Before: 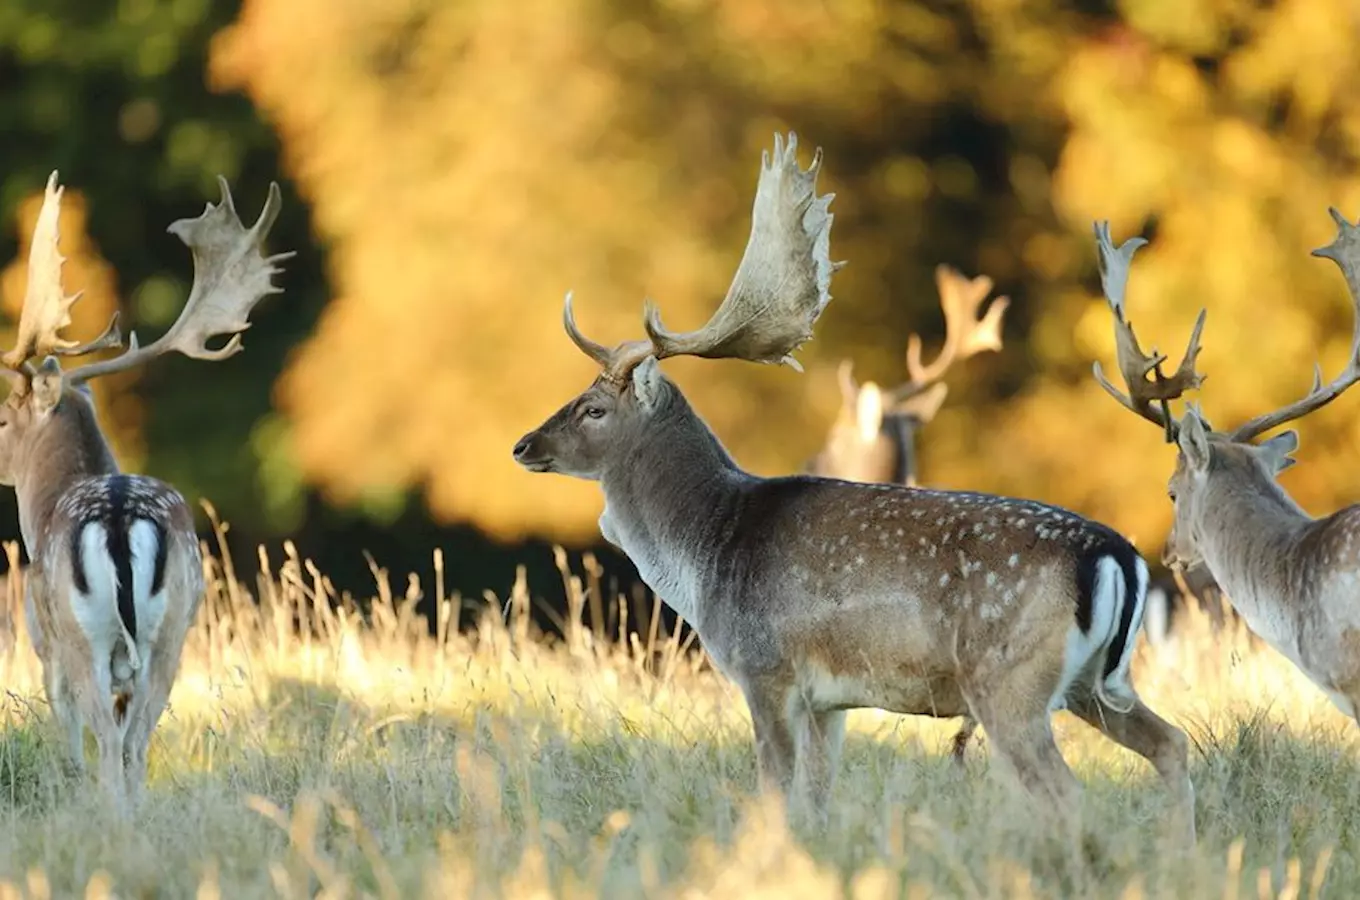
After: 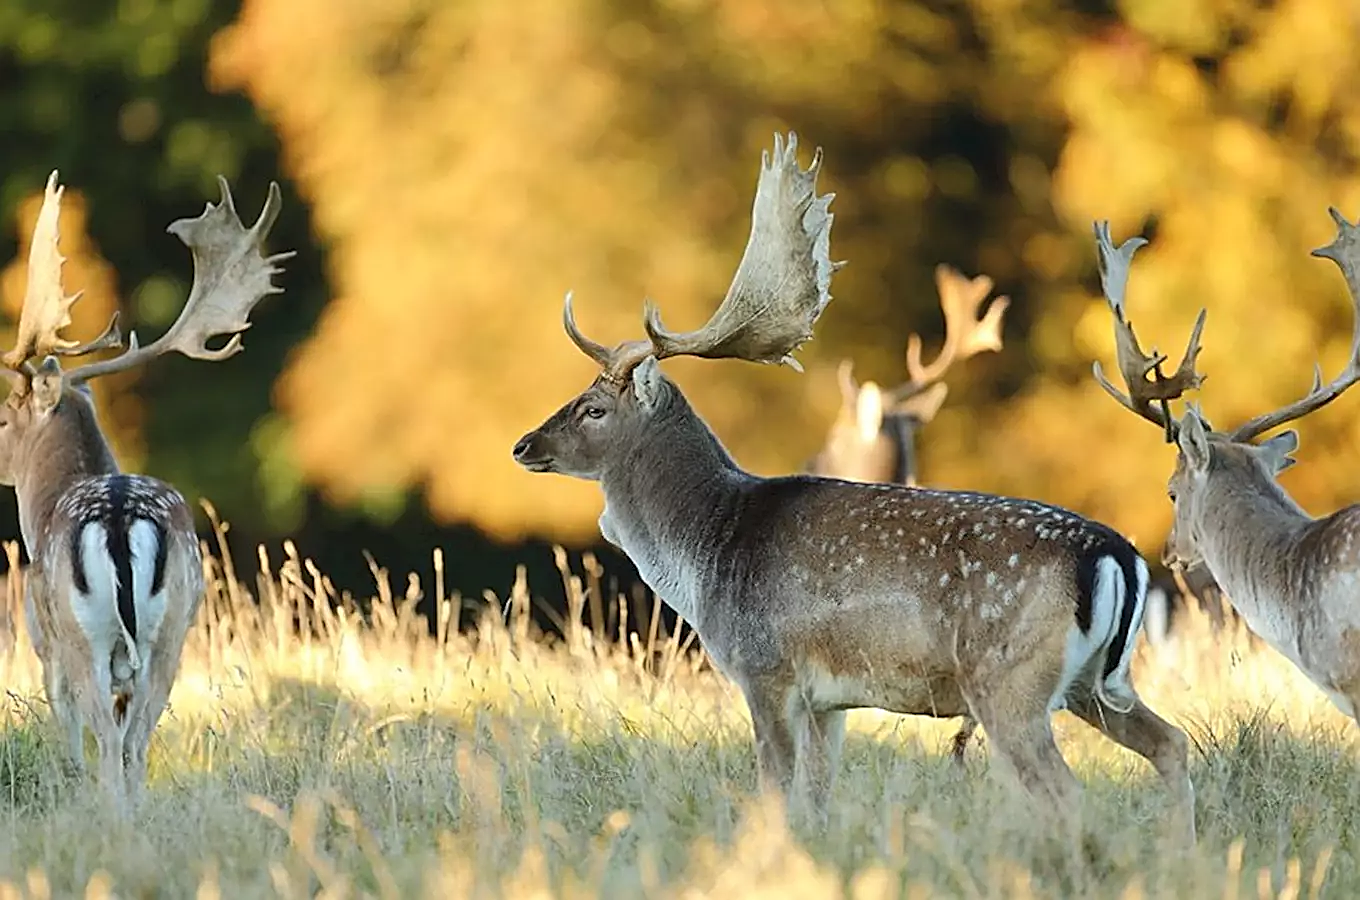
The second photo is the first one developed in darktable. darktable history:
sharpen: amount 0.9
